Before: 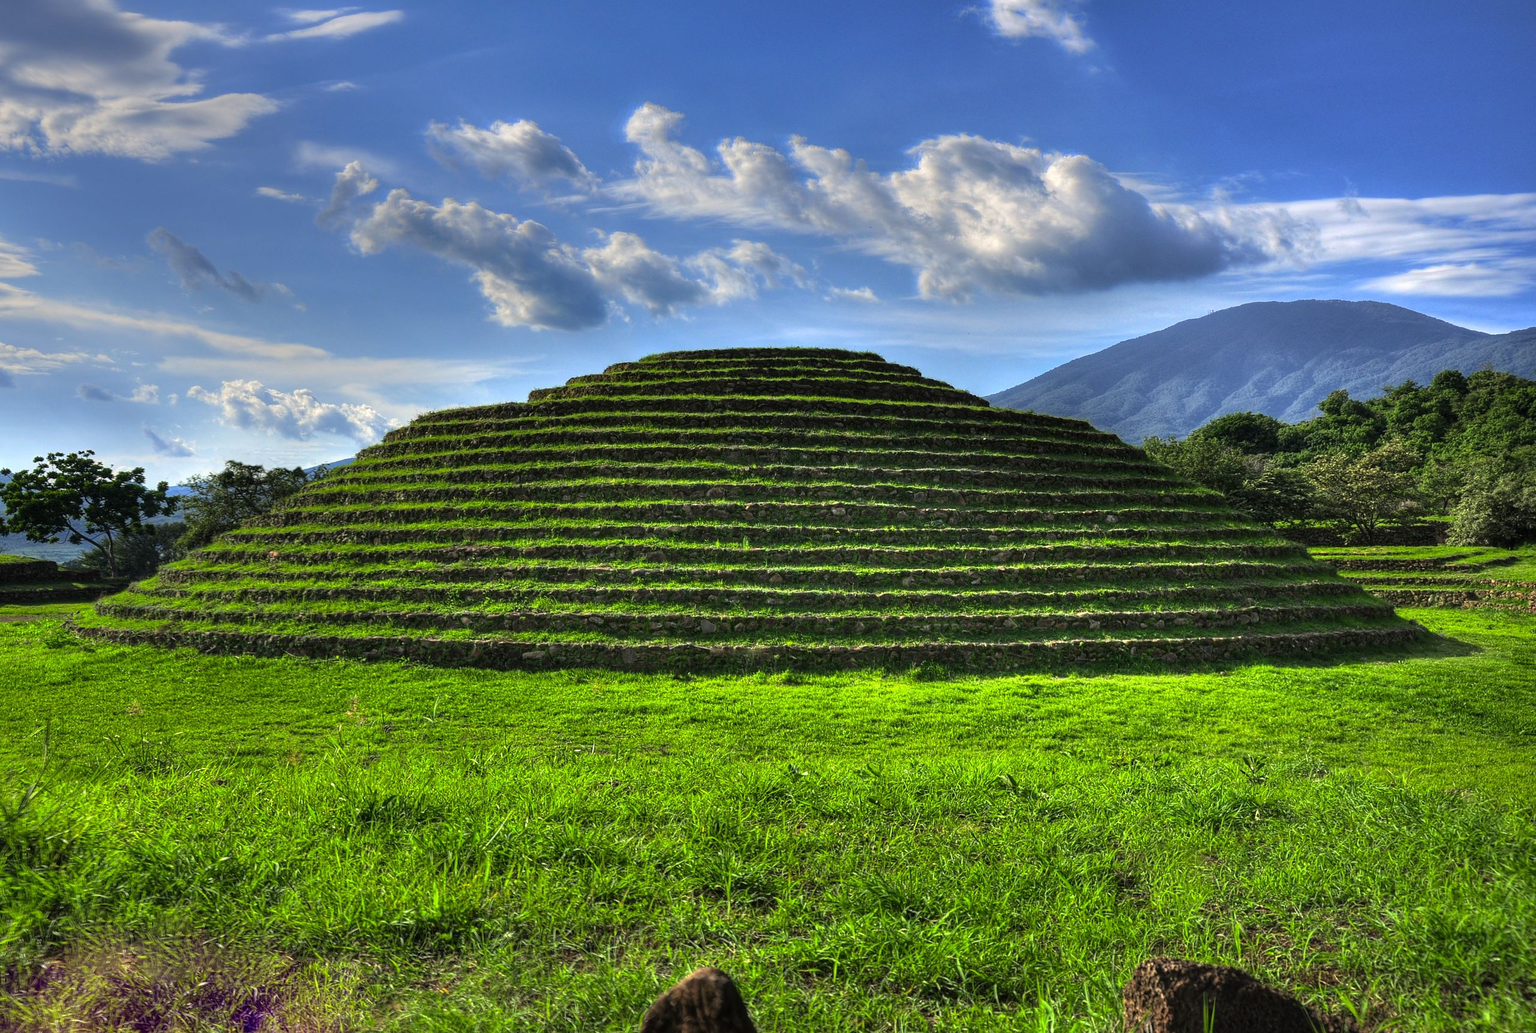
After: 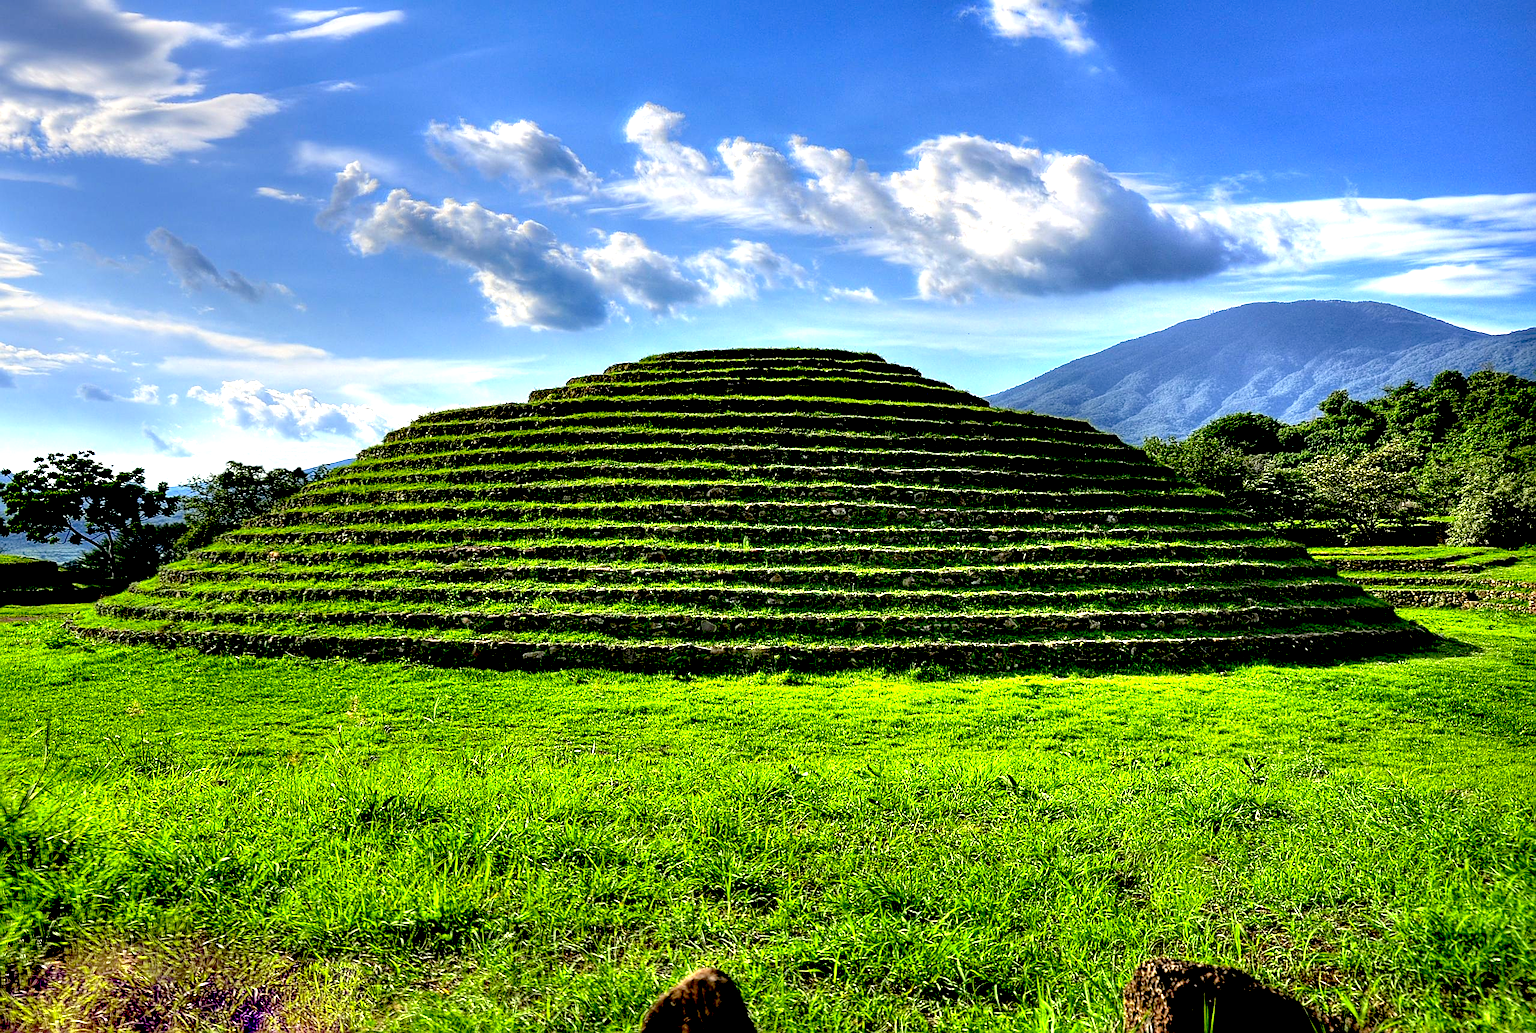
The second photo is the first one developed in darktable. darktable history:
sharpen: on, module defaults
exposure: black level correction 0.035, exposure 0.9 EV, compensate highlight preservation false
